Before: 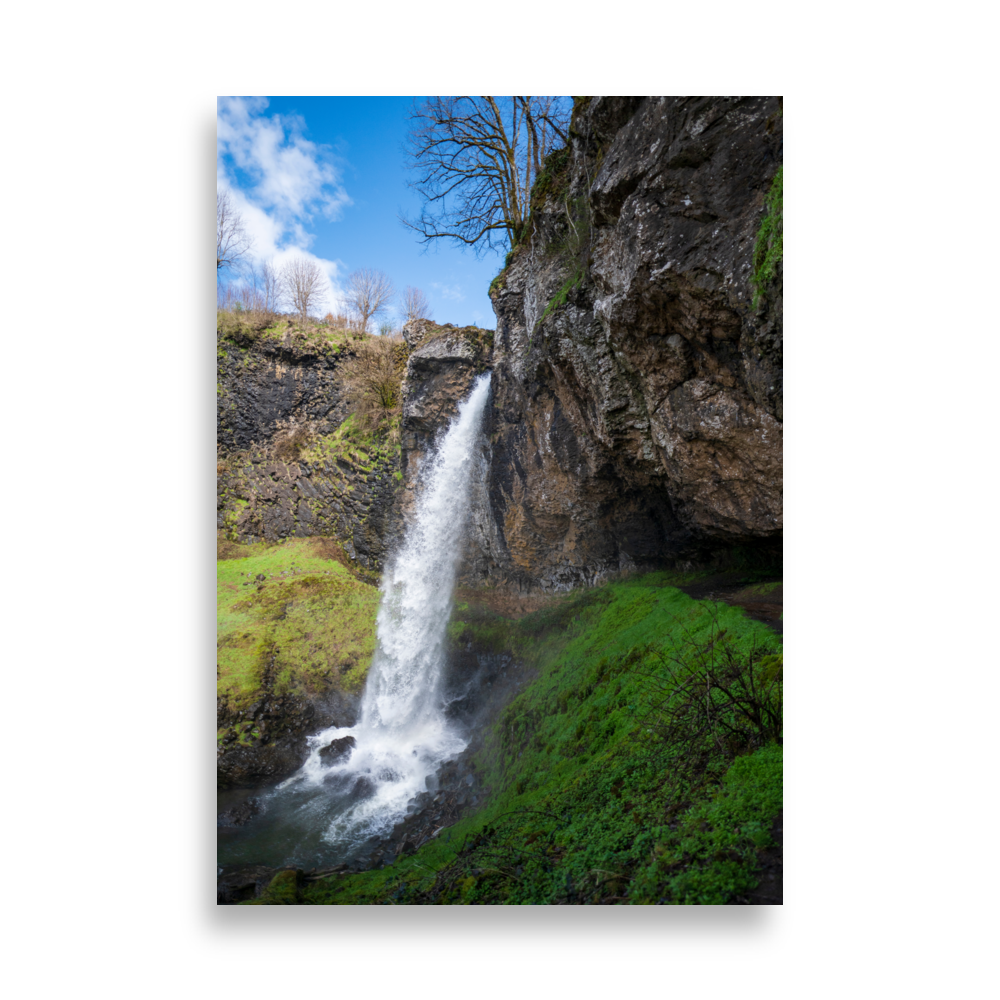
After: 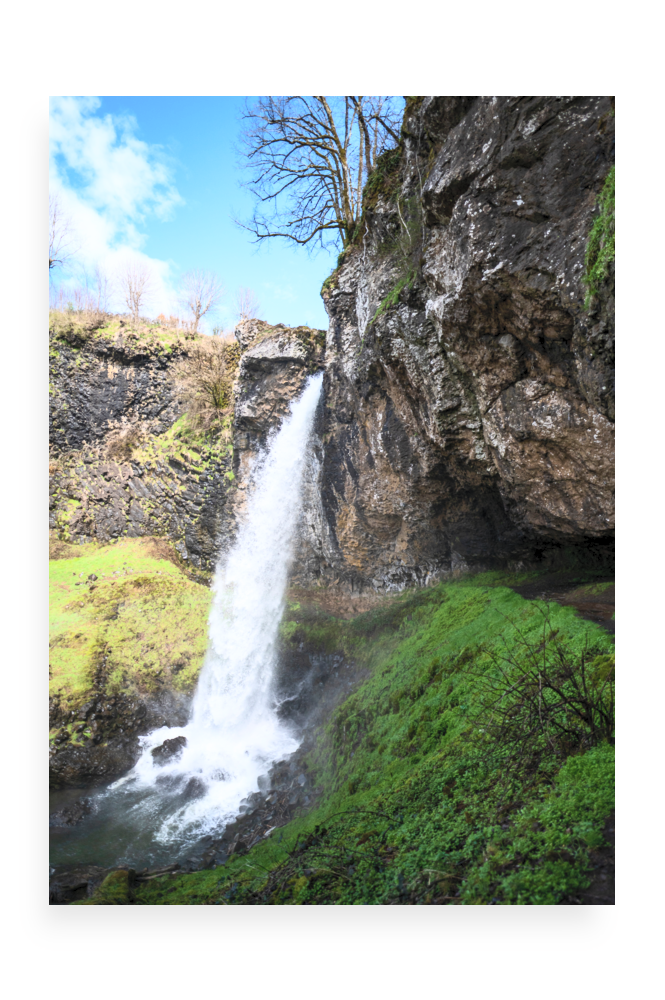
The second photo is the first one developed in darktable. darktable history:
contrast brightness saturation: contrast 0.39, brightness 0.53
crop: left 16.899%, right 16.556%
